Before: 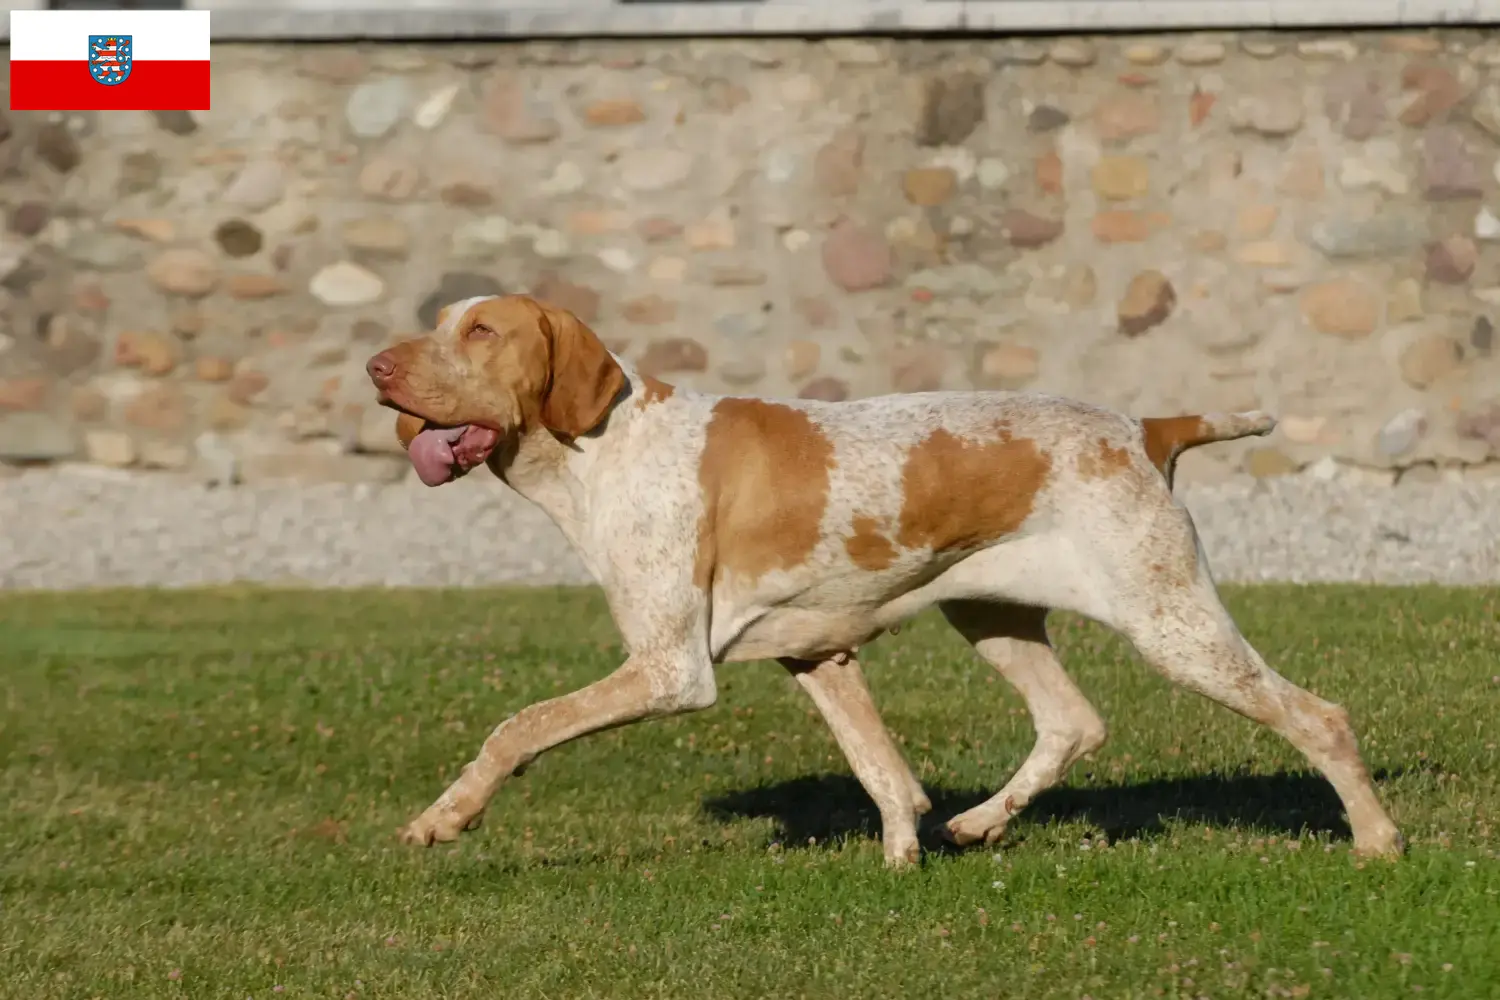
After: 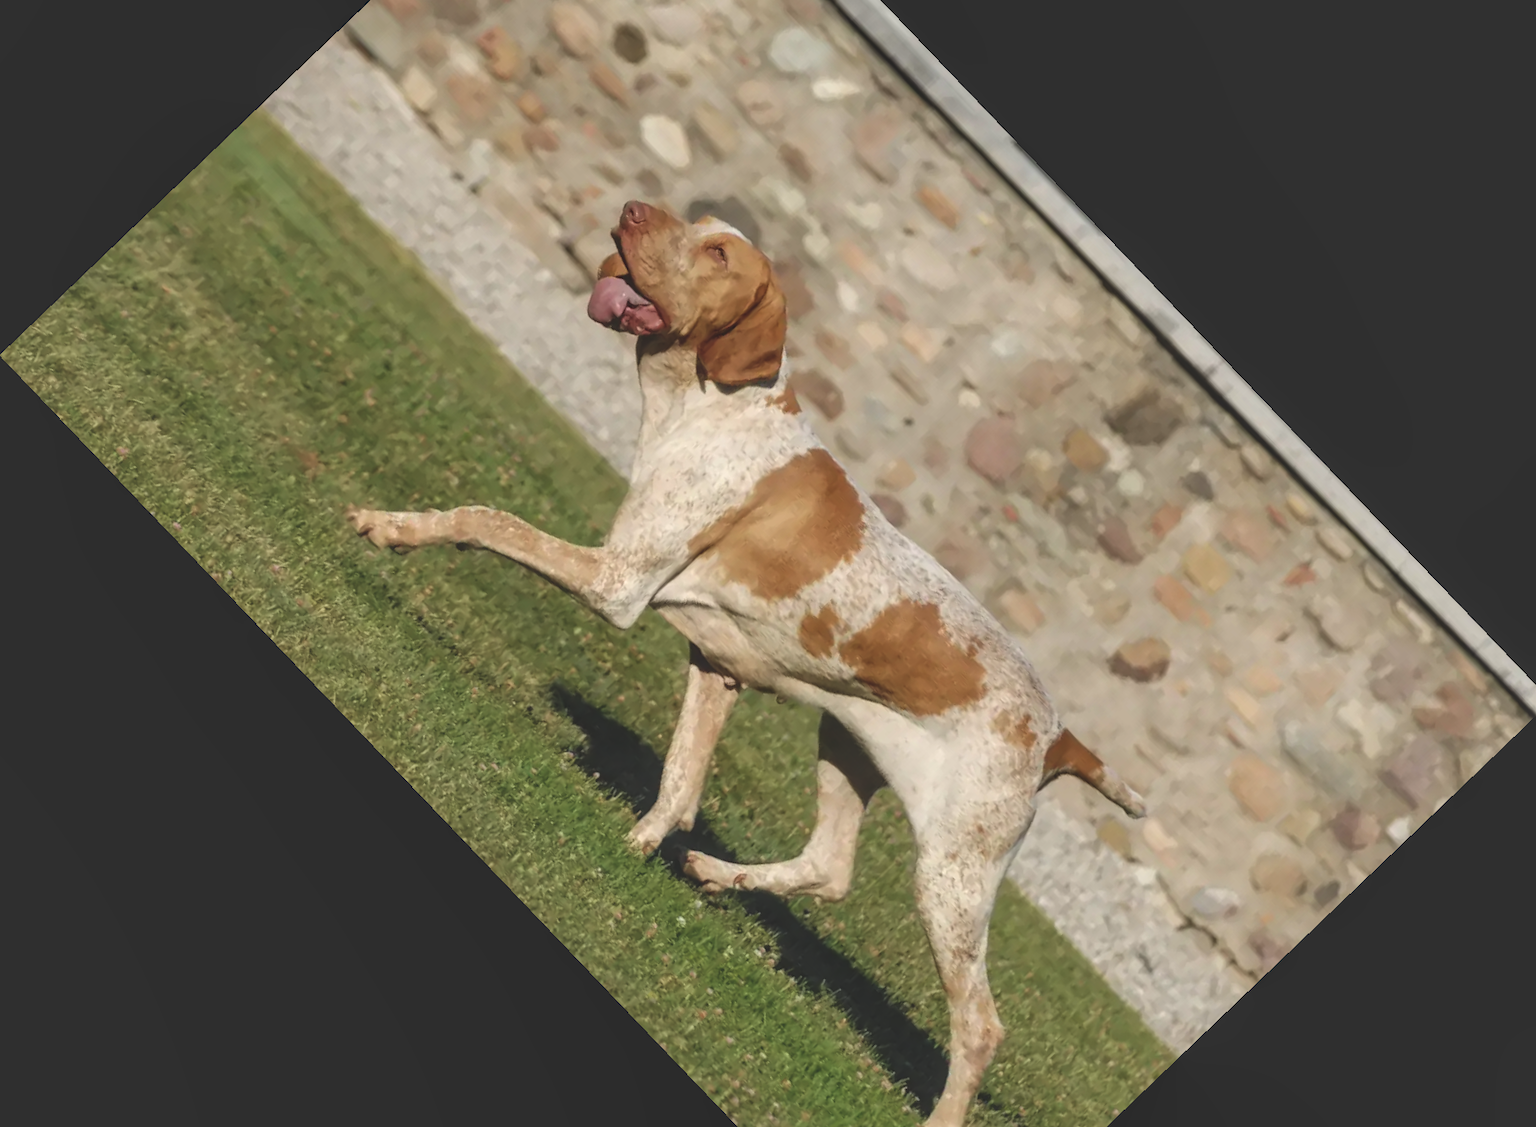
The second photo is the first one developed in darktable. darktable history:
local contrast: highlights 25%, detail 130%
crop and rotate: angle -46.26°, top 16.234%, right 0.912%, bottom 11.704%
exposure: black level correction -0.03, compensate highlight preservation false
